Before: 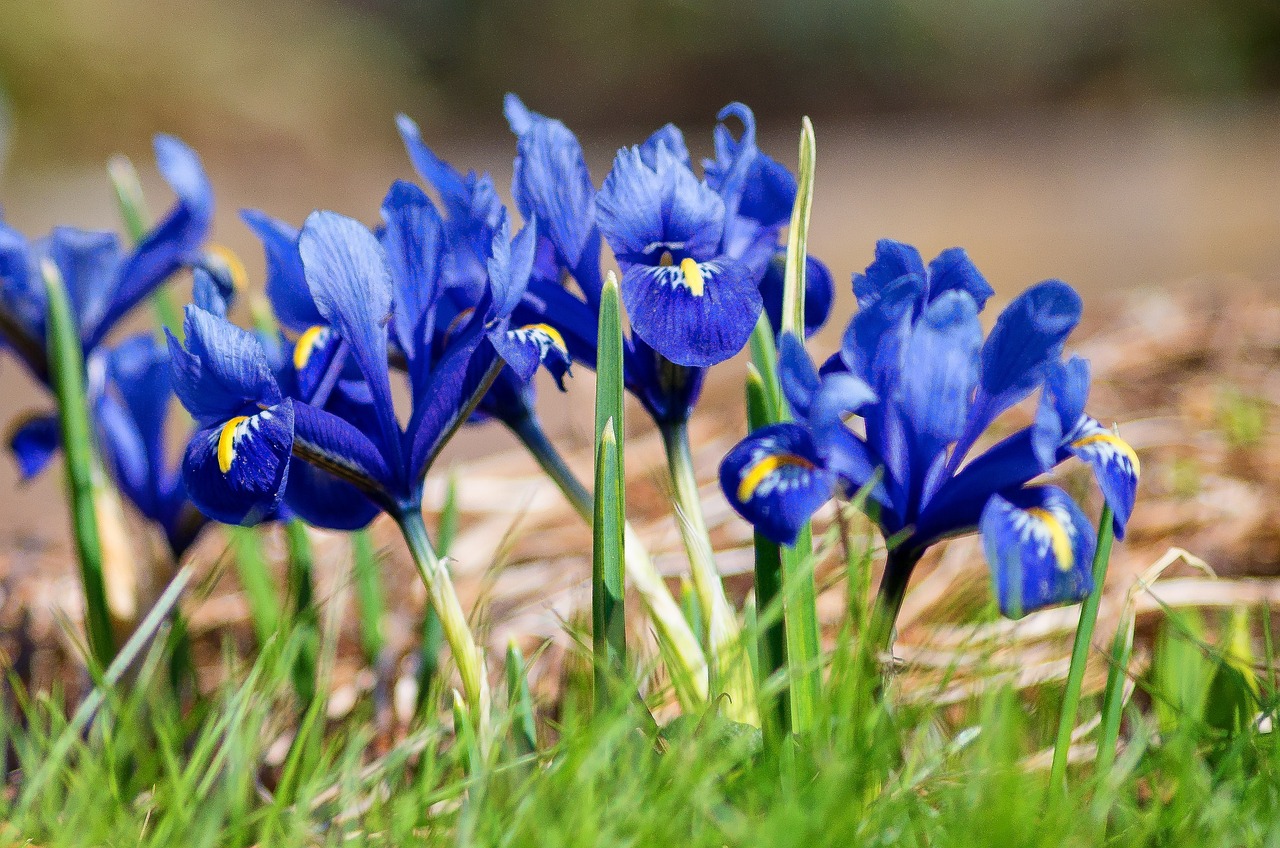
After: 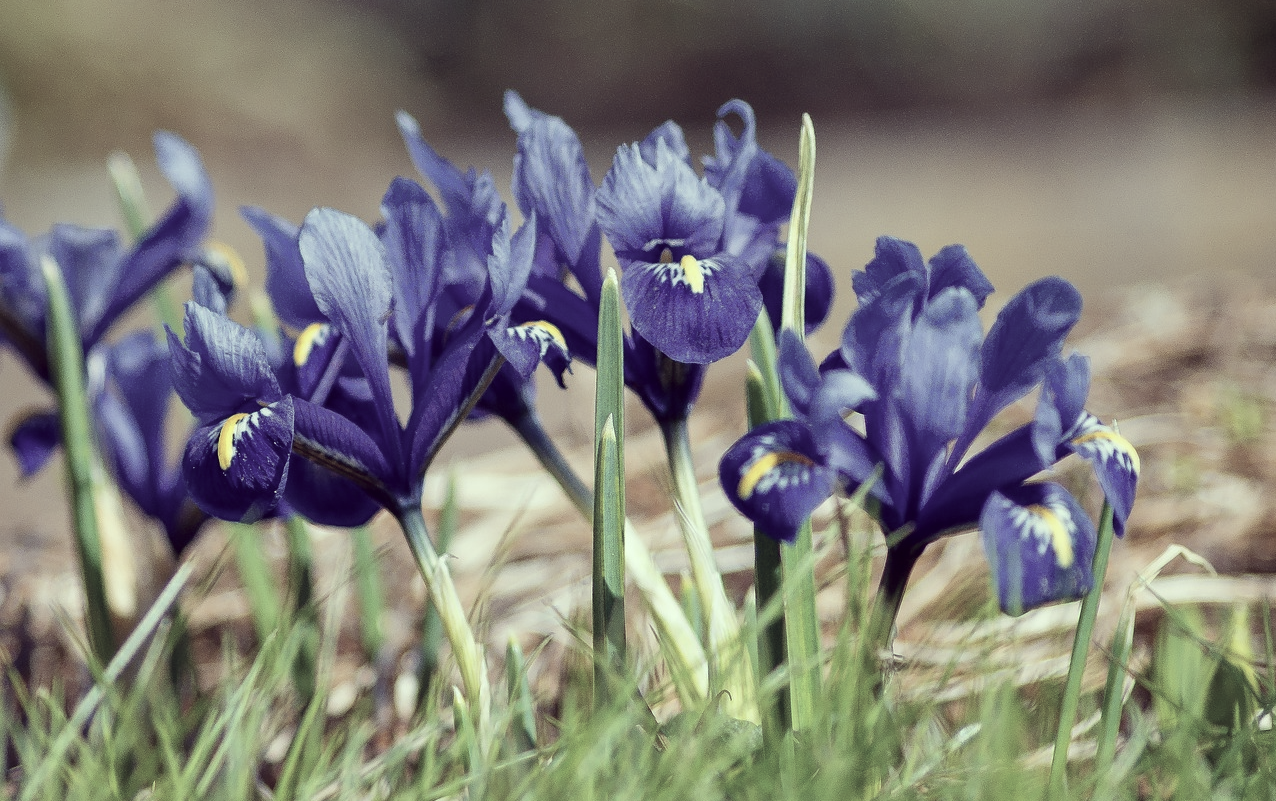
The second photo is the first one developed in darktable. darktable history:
crop: top 0.448%, right 0.264%, bottom 5.045%
color correction: highlights a* -20.17, highlights b* 20.27, shadows a* 20.03, shadows b* -20.46, saturation 0.43
